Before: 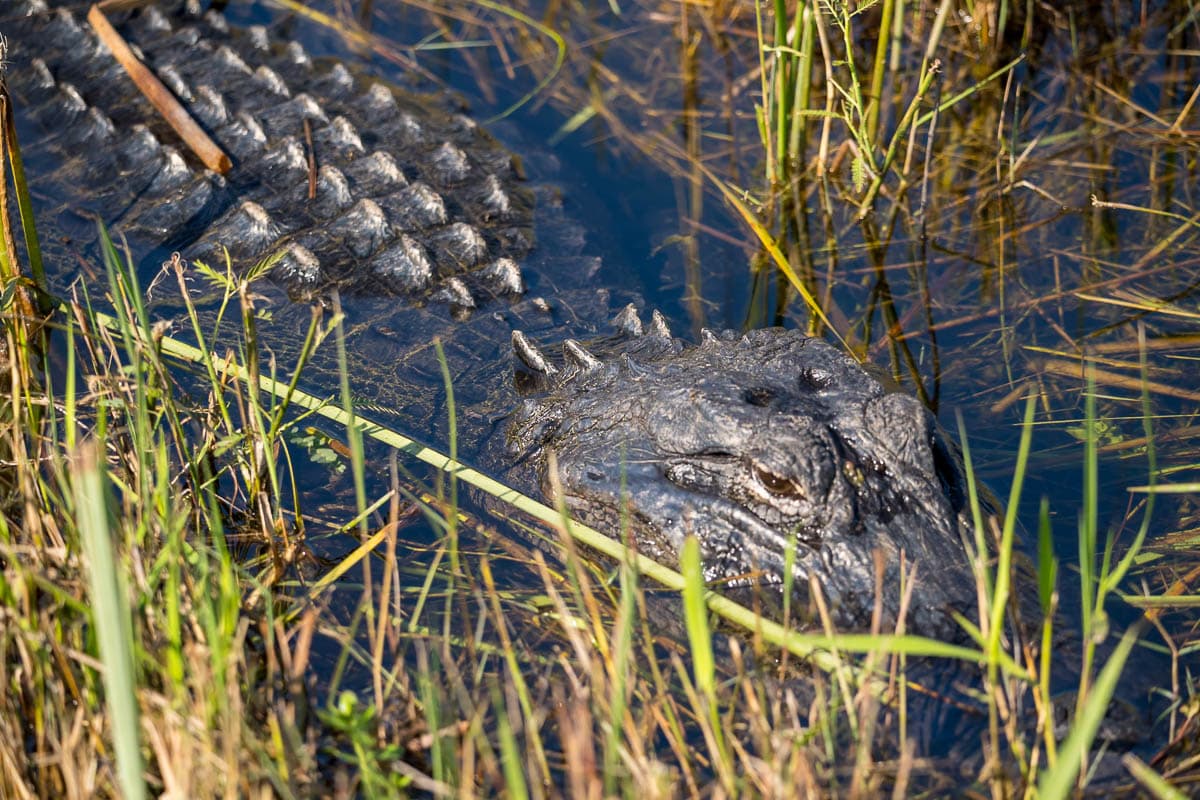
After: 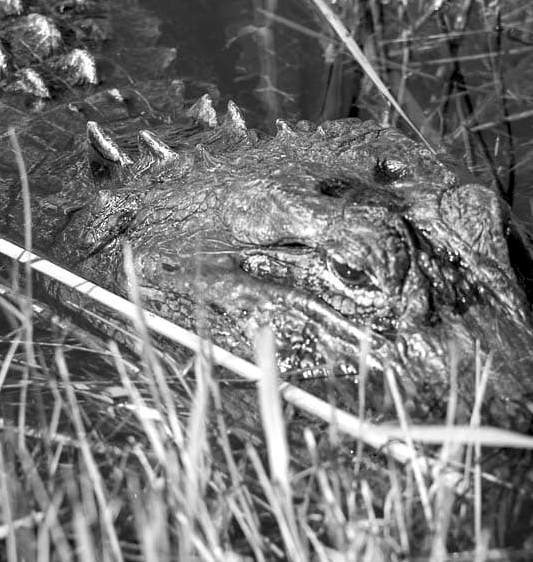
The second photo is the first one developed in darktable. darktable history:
exposure: black level correction 0.005, exposure 0.417 EV, compensate highlight preservation false
crop: left 35.432%, top 26.233%, right 20.145%, bottom 3.432%
monochrome: a -6.99, b 35.61, size 1.4
